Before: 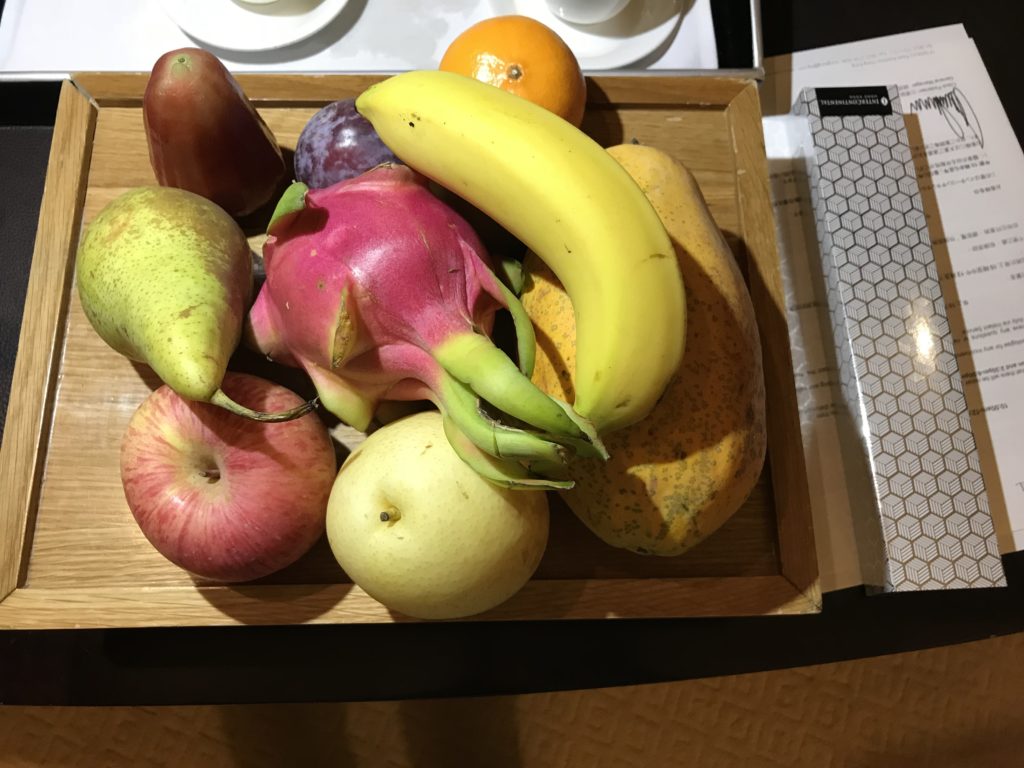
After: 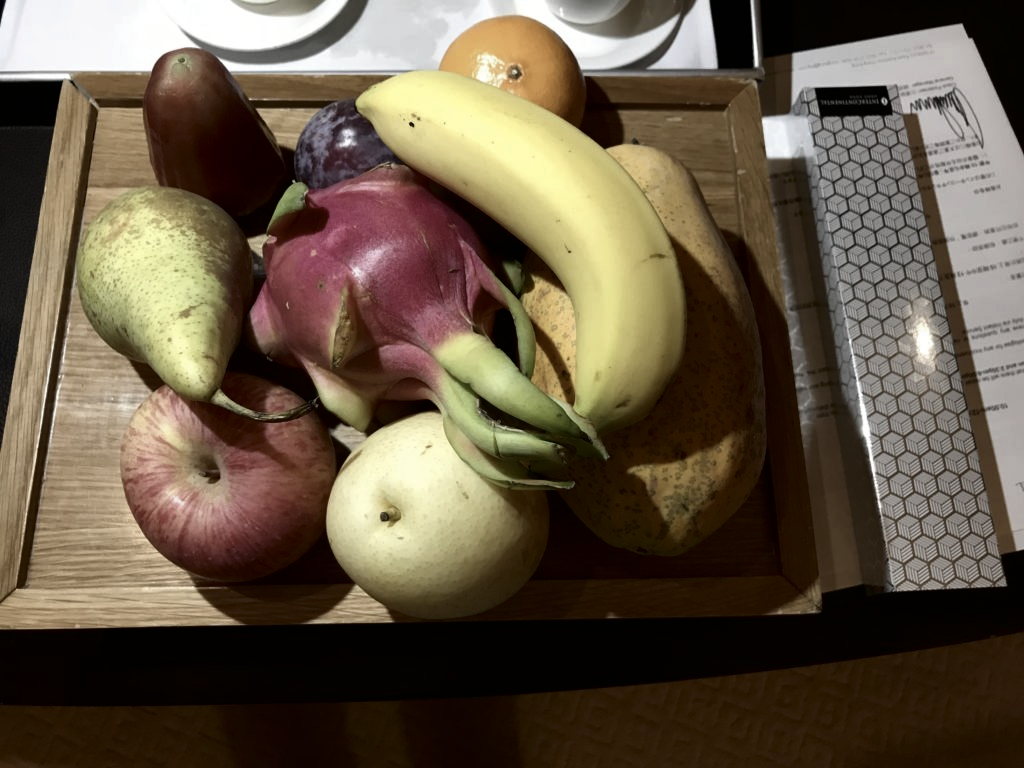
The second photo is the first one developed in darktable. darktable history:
contrast brightness saturation: contrast 0.13, brightness -0.24, saturation 0.14
color correction: saturation 0.5
